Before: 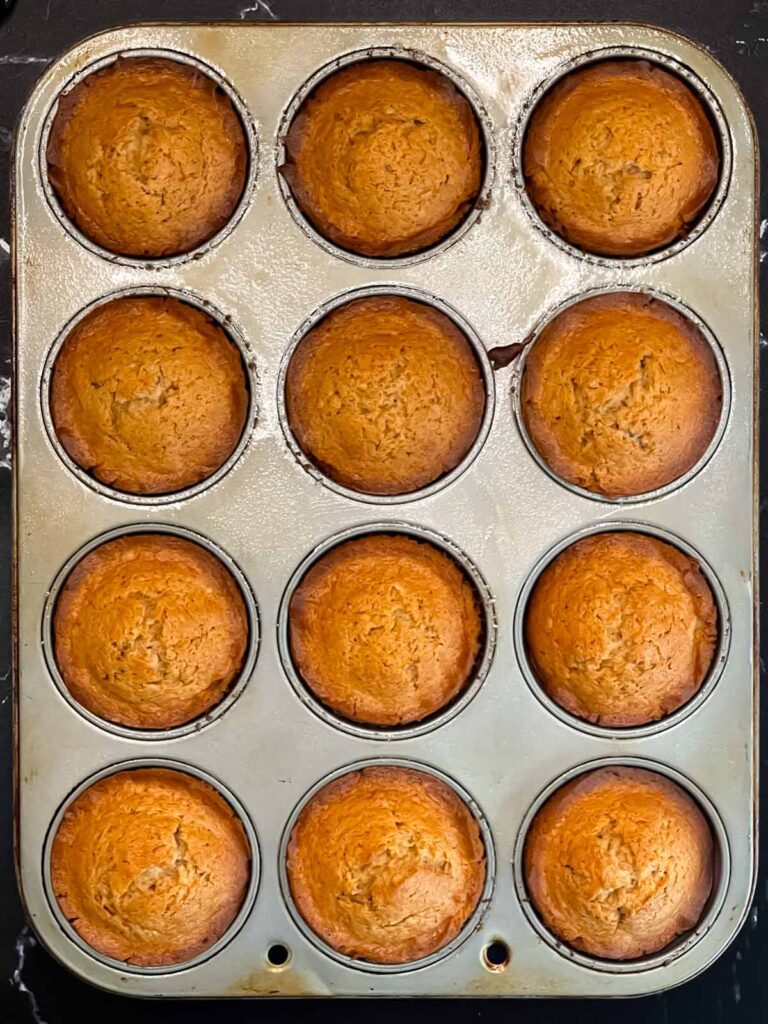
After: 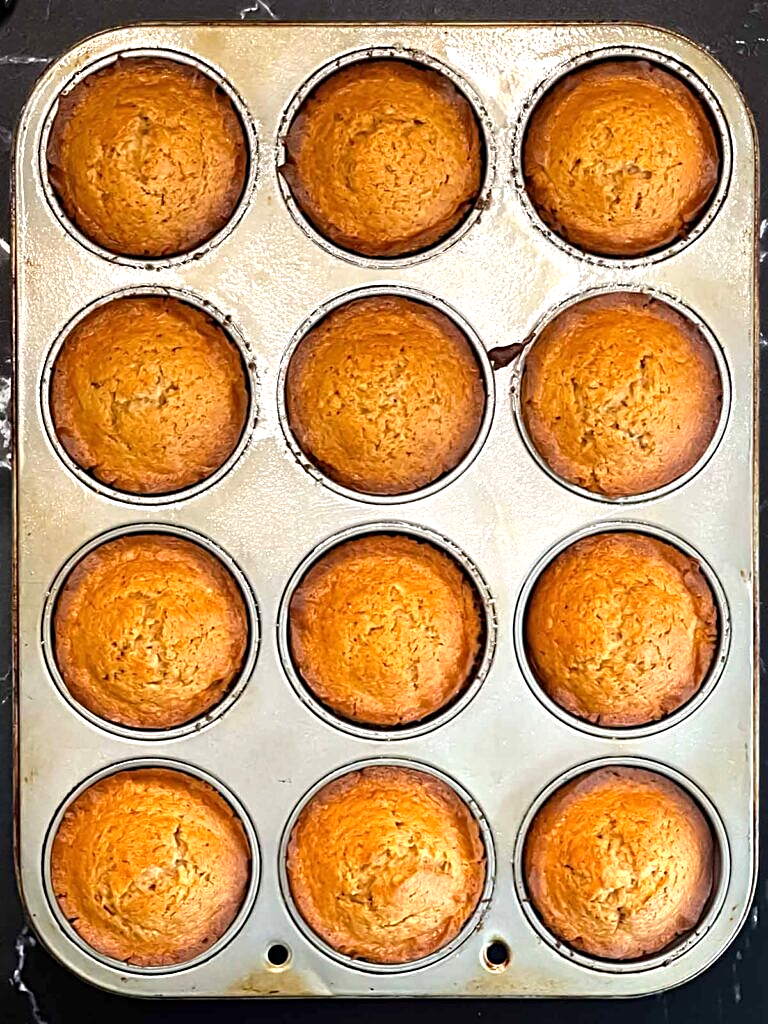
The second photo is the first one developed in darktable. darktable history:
sharpen: radius 3.119
exposure: exposure 0.564 EV, compensate highlight preservation false
